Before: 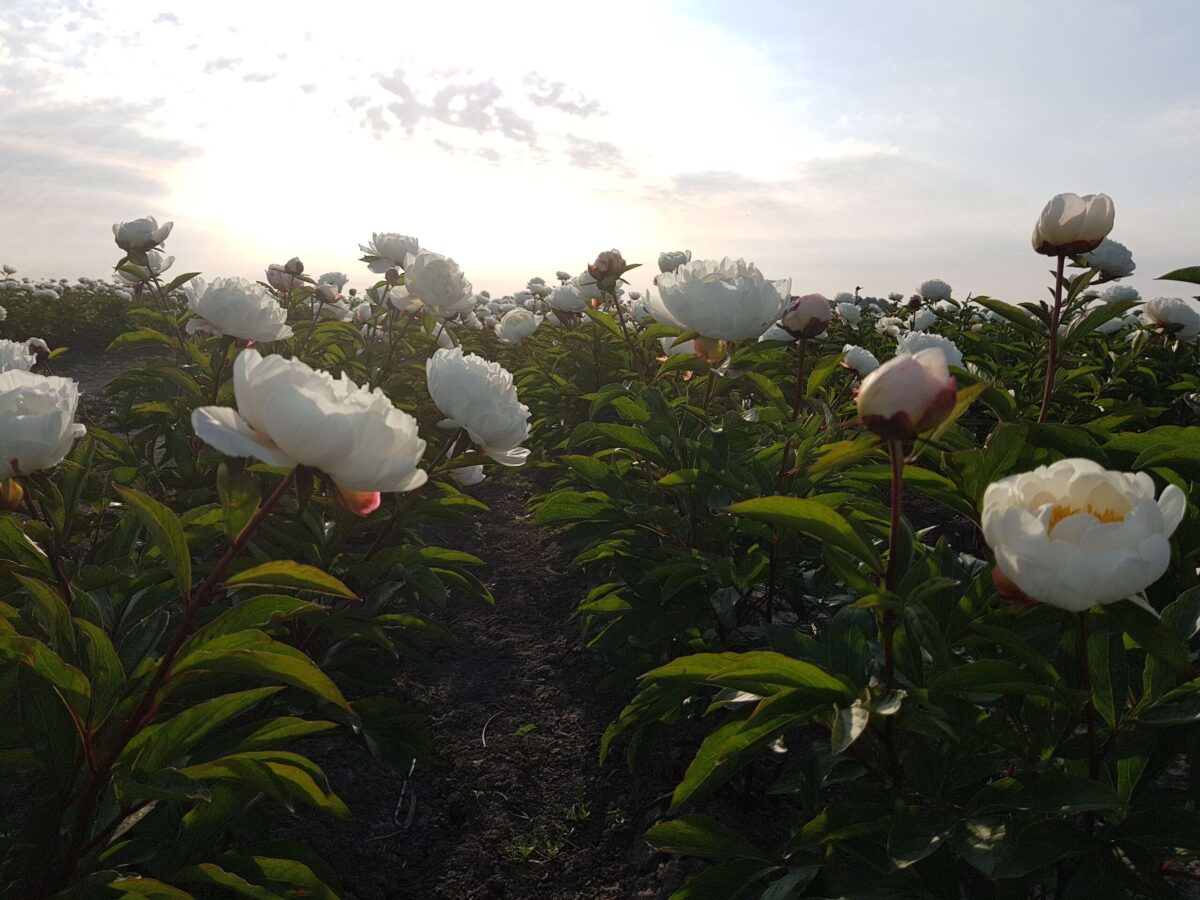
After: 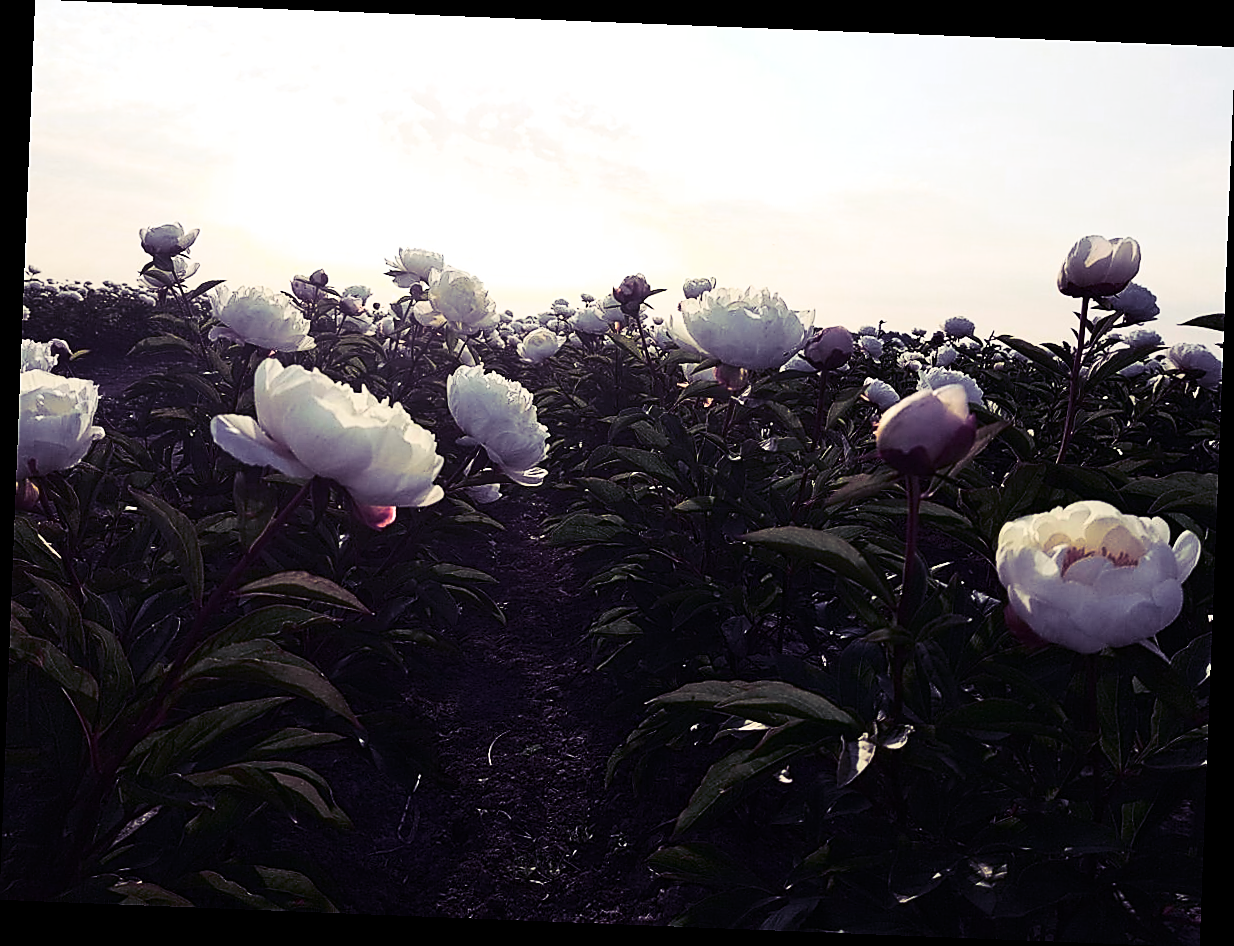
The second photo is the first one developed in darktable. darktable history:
split-toning: shadows › hue 255.6°, shadows › saturation 0.66, highlights › hue 43.2°, highlights › saturation 0.68, balance -50.1
rotate and perspective: rotation 2.27°, automatic cropping off
sharpen: radius 1.4, amount 1.25, threshold 0.7
contrast brightness saturation: contrast 0.4, brightness 0.1, saturation 0.21
